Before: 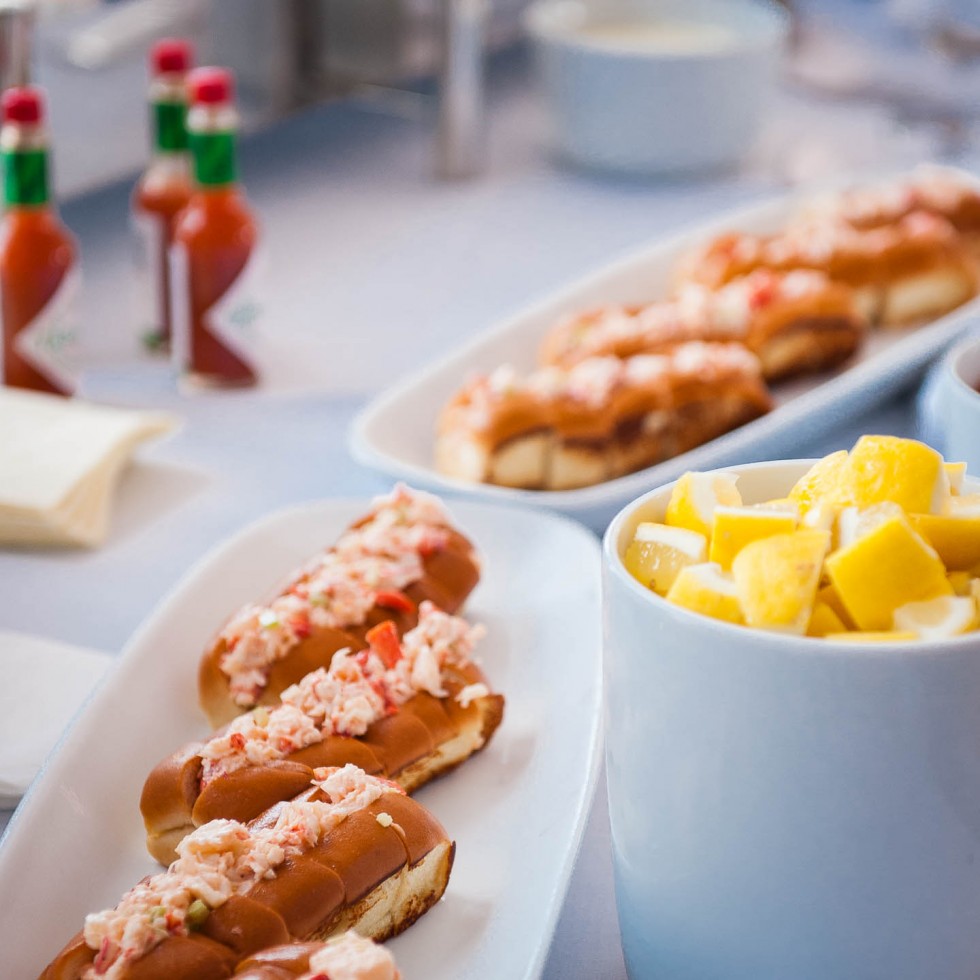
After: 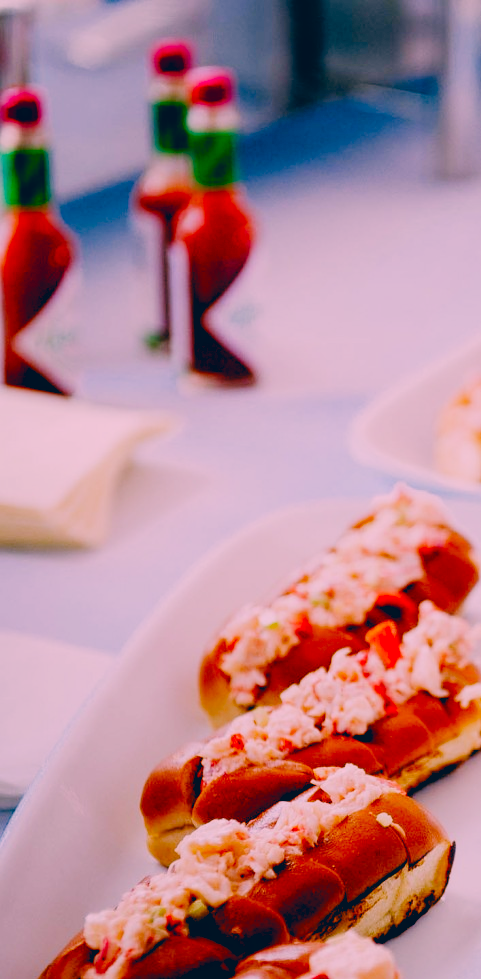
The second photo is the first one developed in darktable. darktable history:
color correction: highlights a* 17.03, highlights b* 0.205, shadows a* -15.38, shadows b* -14.56, saturation 1.5
crop and rotate: left 0%, top 0%, right 50.845%
filmic rgb: black relative exposure -2.85 EV, white relative exposure 4.56 EV, hardness 1.77, contrast 1.25, preserve chrominance no, color science v5 (2021)
